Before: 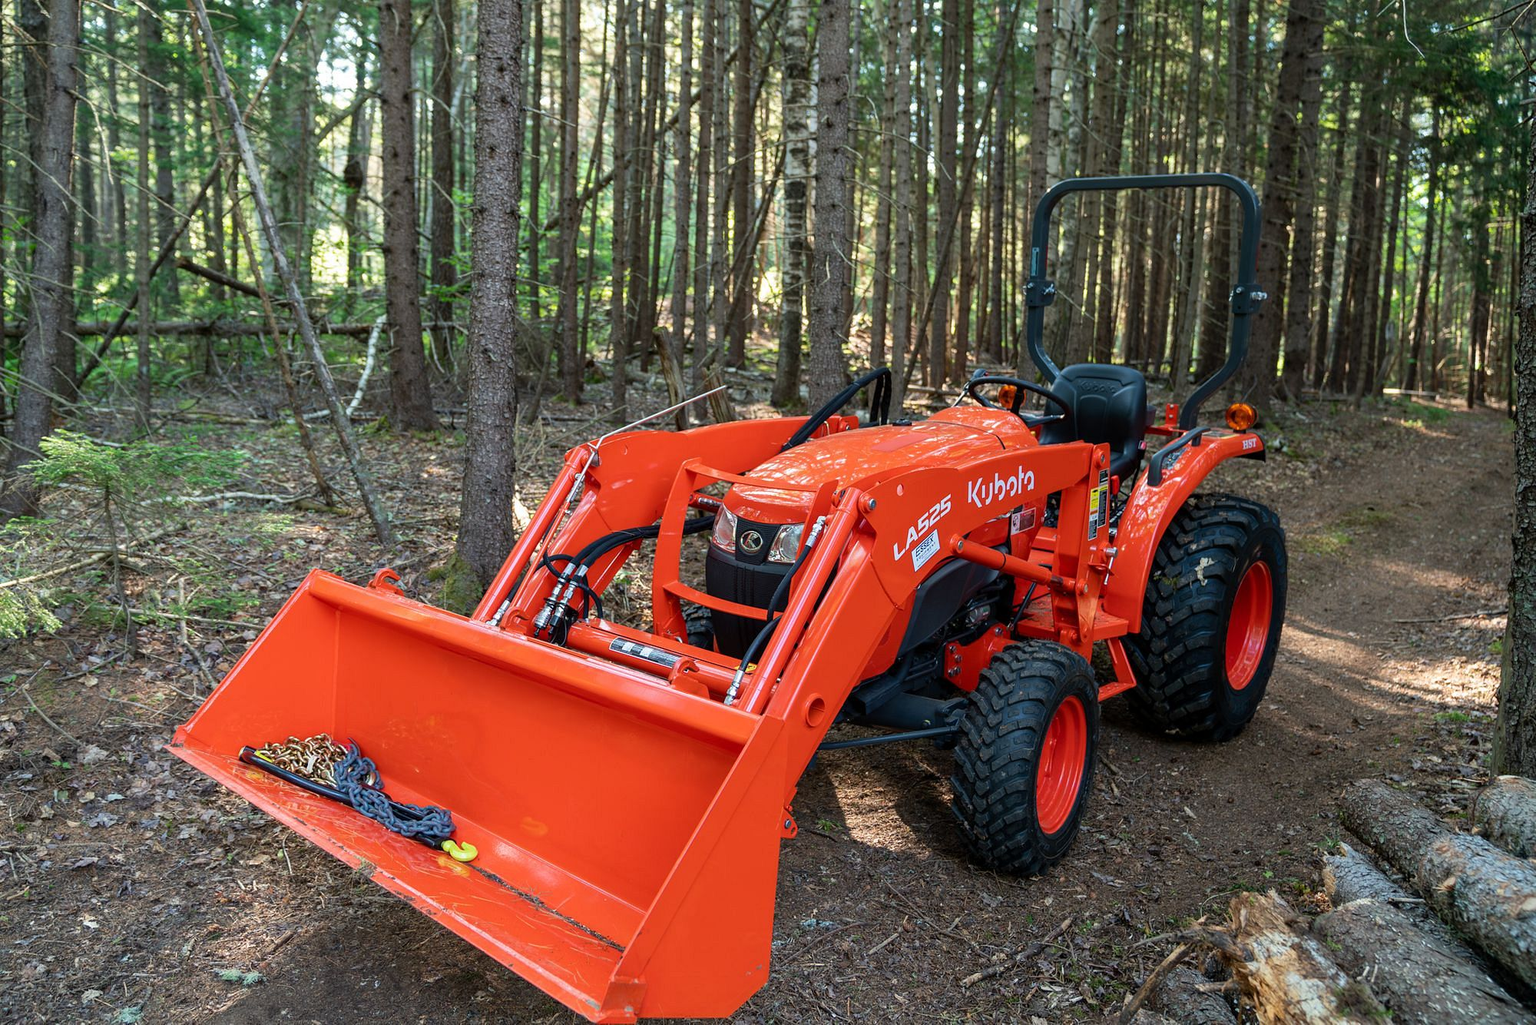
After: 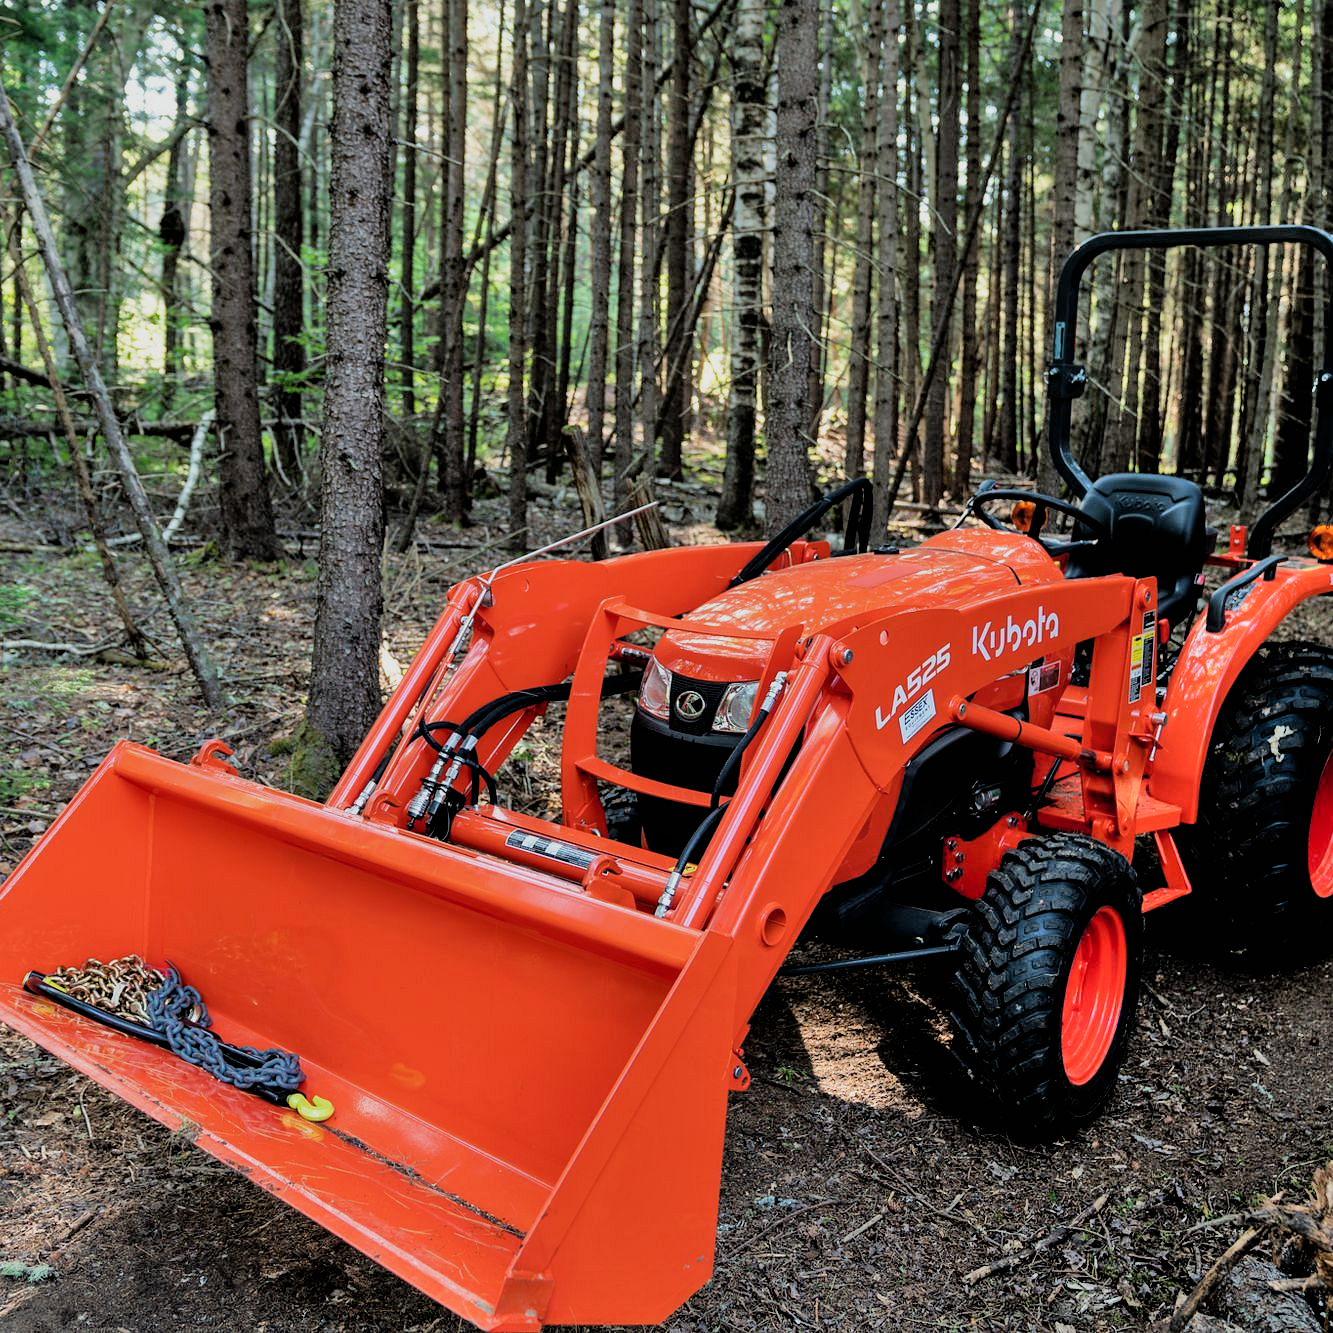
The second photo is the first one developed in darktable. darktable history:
white balance: emerald 1
filmic rgb: black relative exposure -3.86 EV, white relative exposure 3.48 EV, hardness 2.63, contrast 1.103
shadows and highlights: soften with gaussian
crop and rotate: left 14.436%, right 18.898%
